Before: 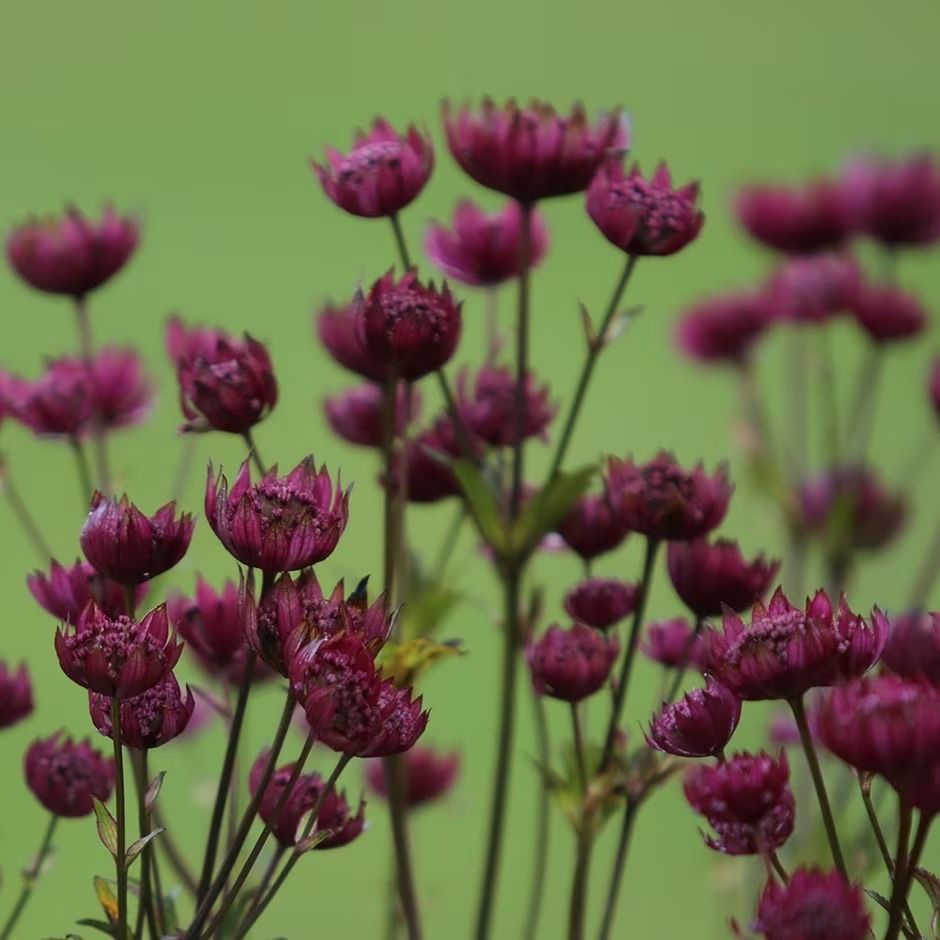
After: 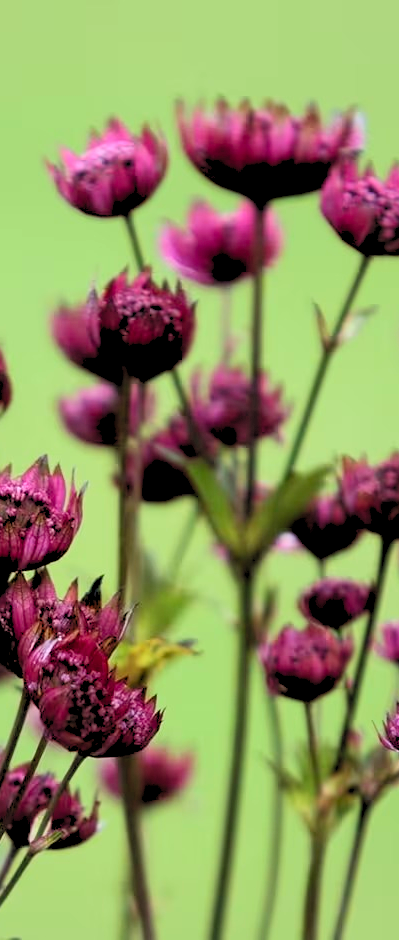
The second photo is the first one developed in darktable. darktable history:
levels: levels [0.072, 0.414, 0.976]
tone equalizer: -8 EV -0.733 EV, -7 EV -0.716 EV, -6 EV -0.561 EV, -5 EV -0.399 EV, -3 EV 0.402 EV, -2 EV 0.6 EV, -1 EV 0.684 EV, +0 EV 0.774 EV, edges refinement/feathering 500, mask exposure compensation -1.57 EV, preserve details no
crop: left 28.31%, right 29.225%
